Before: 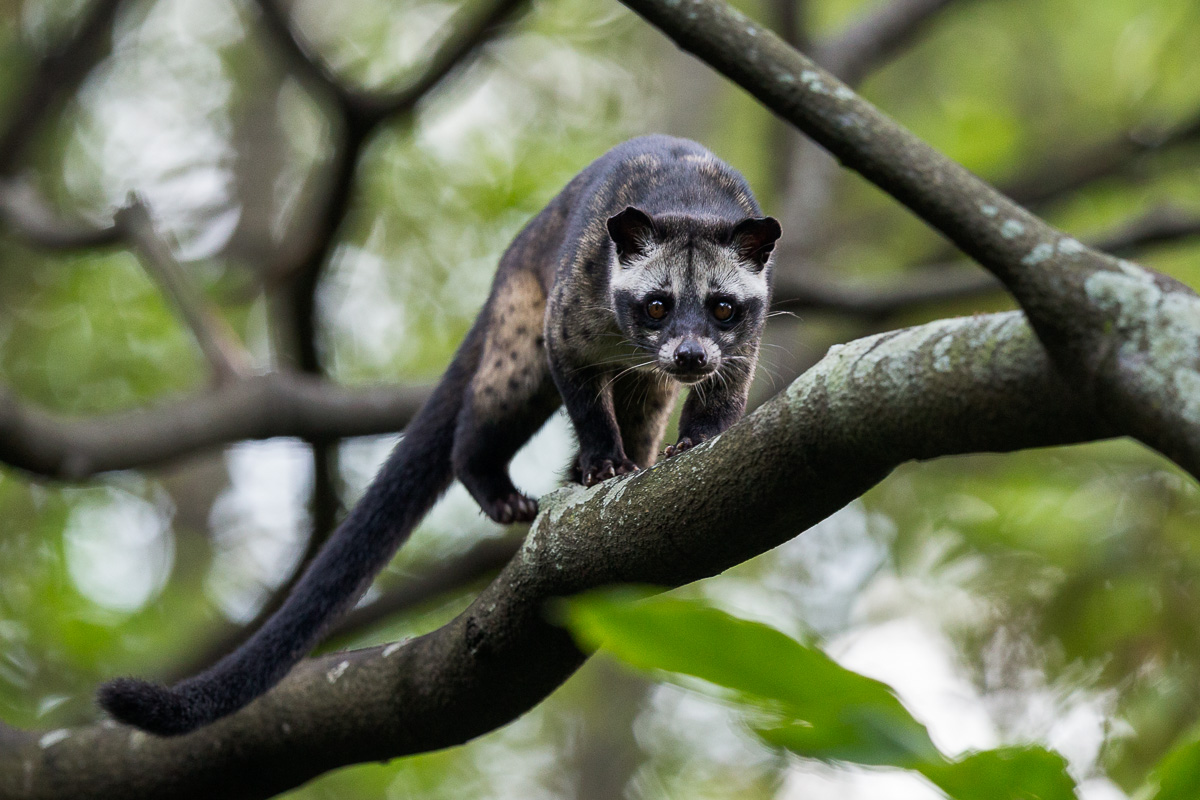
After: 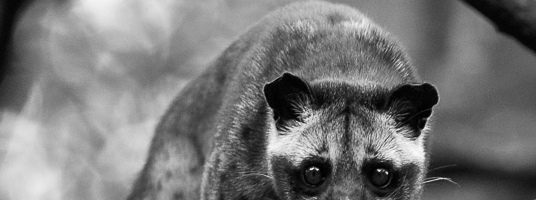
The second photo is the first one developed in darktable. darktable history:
crop: left 28.64%, top 16.832%, right 26.637%, bottom 58.055%
color calibration: output gray [0.25, 0.35, 0.4, 0], x 0.383, y 0.372, temperature 3905.17 K
white balance: red 0.926, green 1.003, blue 1.133
vignetting: fall-off radius 81.94%
tone equalizer: on, module defaults
